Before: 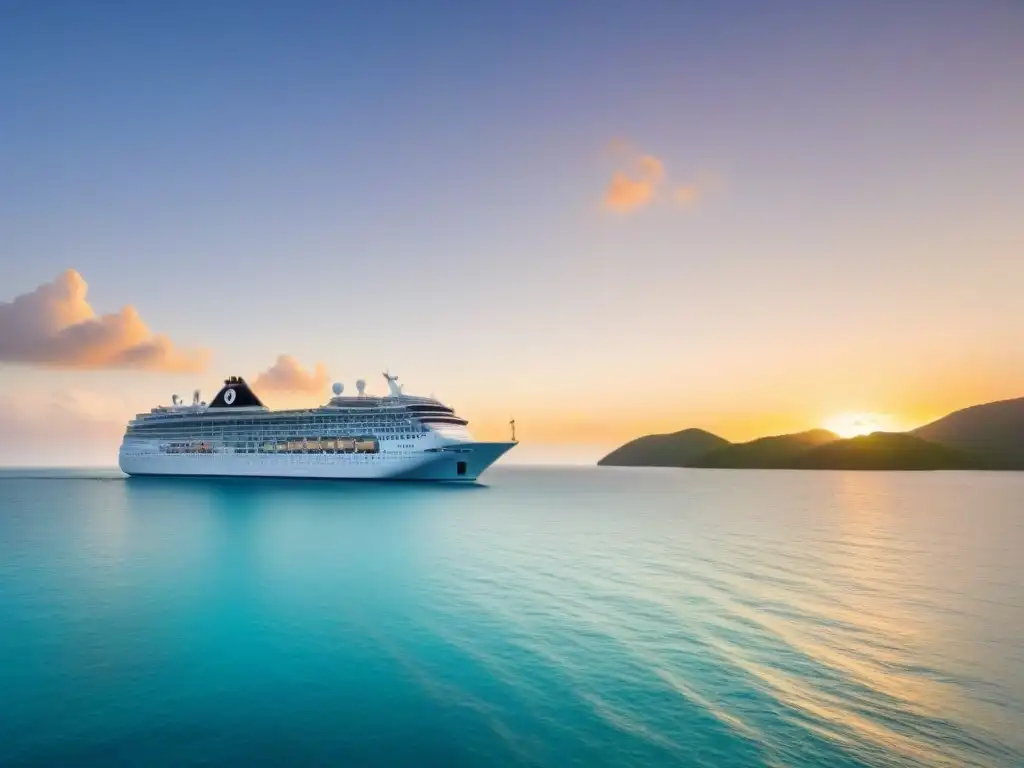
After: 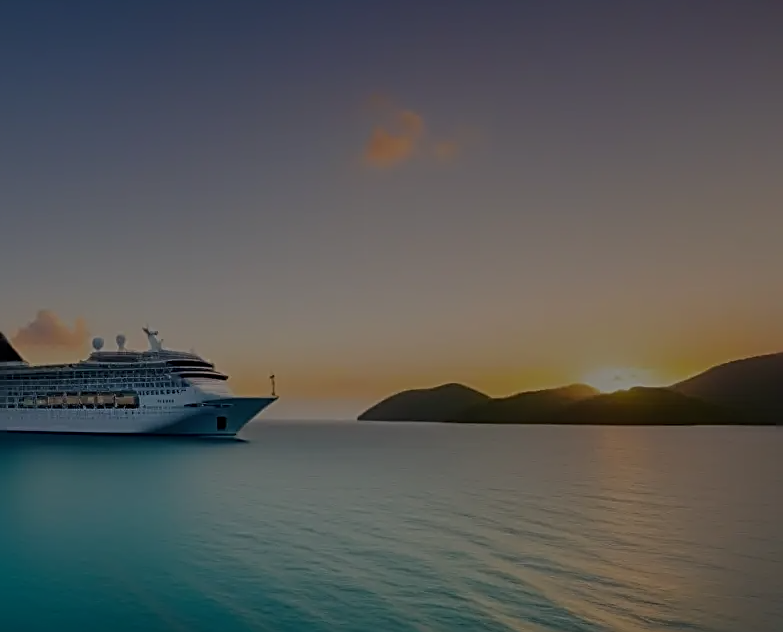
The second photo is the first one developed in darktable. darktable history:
crop: left 23.444%, top 5.918%, bottom 11.781%
tone equalizer: -8 EV -0.417 EV, -7 EV -0.359 EV, -6 EV -0.364 EV, -5 EV -0.218 EV, -3 EV 0.215 EV, -2 EV 0.336 EV, -1 EV 0.388 EV, +0 EV 0.406 EV
sharpen: radius 2.589, amount 0.682
exposure: exposure -2.349 EV, compensate exposure bias true, compensate highlight preservation false
